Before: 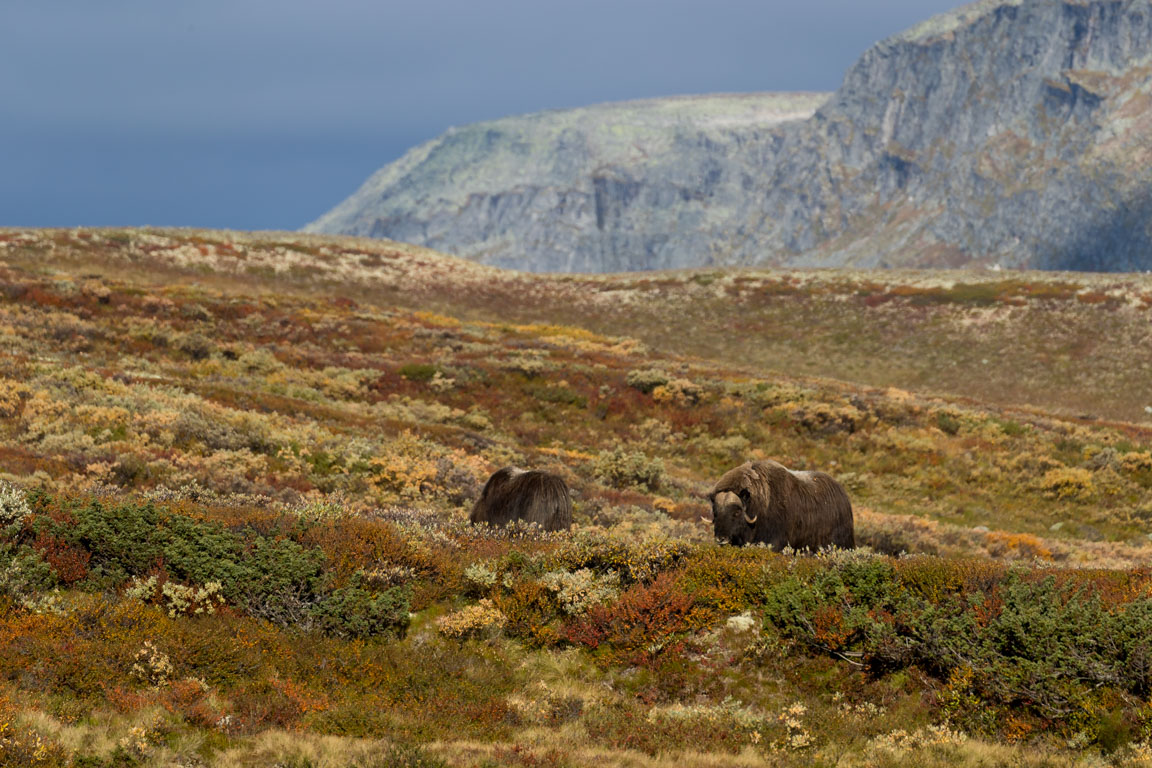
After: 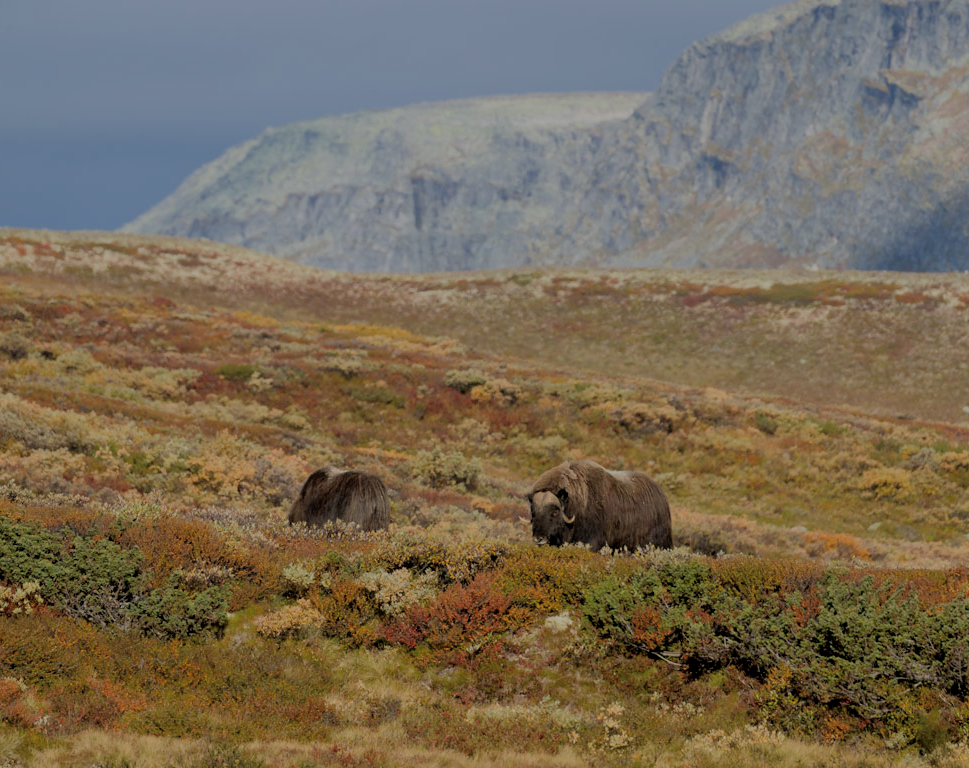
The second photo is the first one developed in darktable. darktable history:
filmic rgb: middle gray luminance 2.53%, black relative exposure -9.9 EV, white relative exposure 6.99 EV, dynamic range scaling 10.34%, target black luminance 0%, hardness 3.18, latitude 44.35%, contrast 0.677, highlights saturation mix 6.21%, shadows ↔ highlights balance 14.14%, iterations of high-quality reconstruction 0
crop: left 15.799%
